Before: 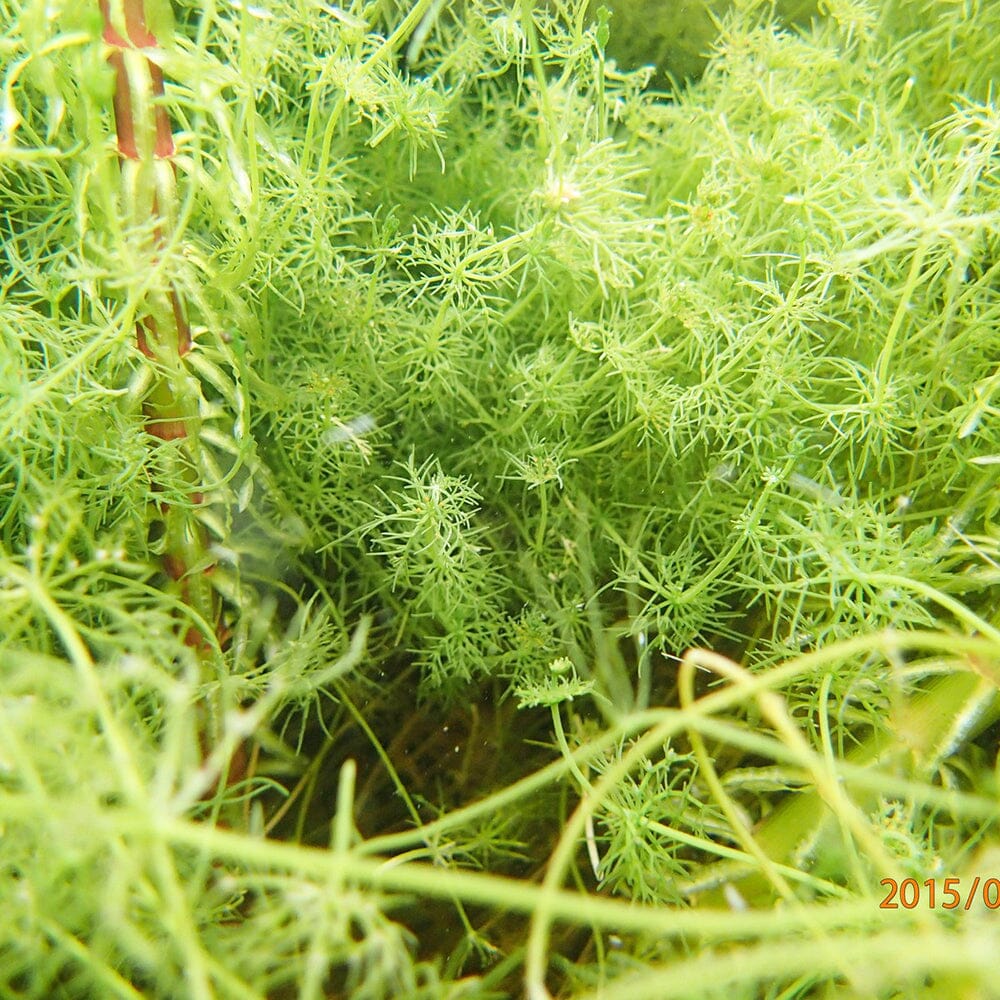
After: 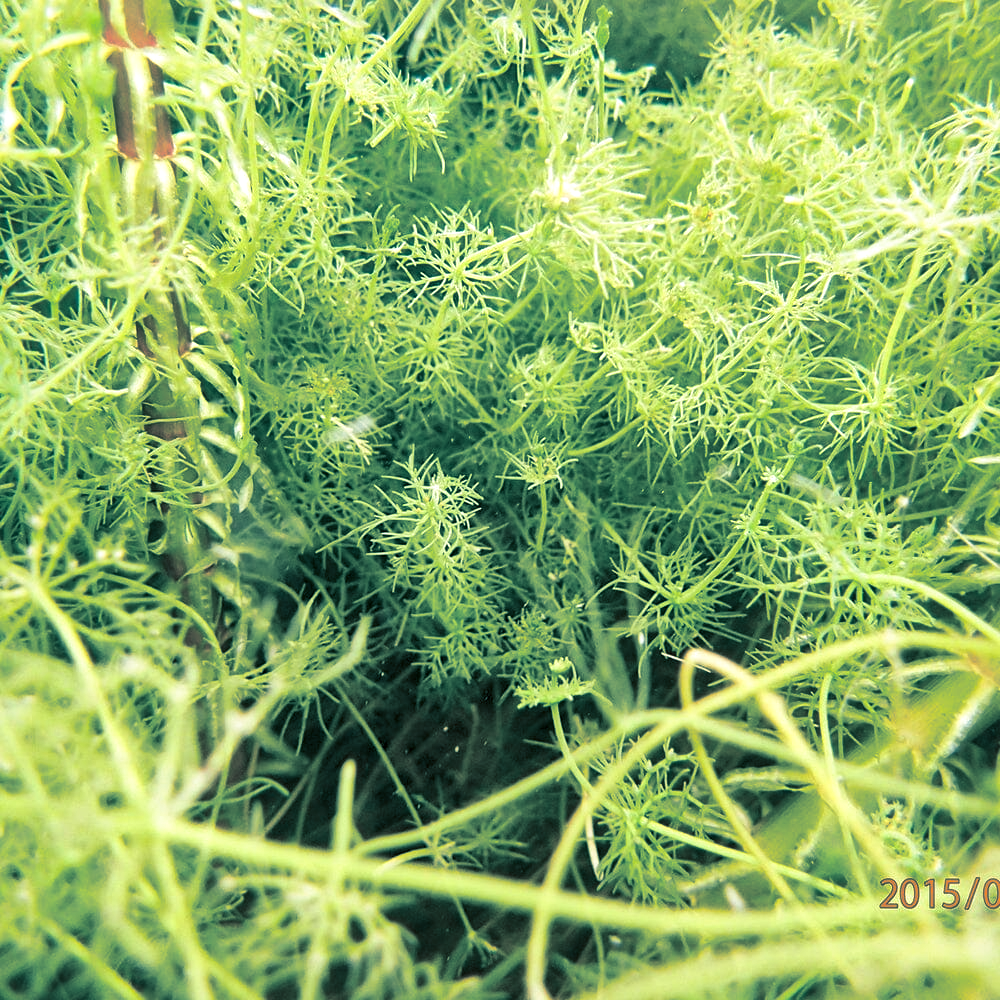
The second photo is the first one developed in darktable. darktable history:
split-toning: shadows › hue 186.43°, highlights › hue 49.29°, compress 30.29%
local contrast: mode bilateral grid, contrast 50, coarseness 50, detail 150%, midtone range 0.2
